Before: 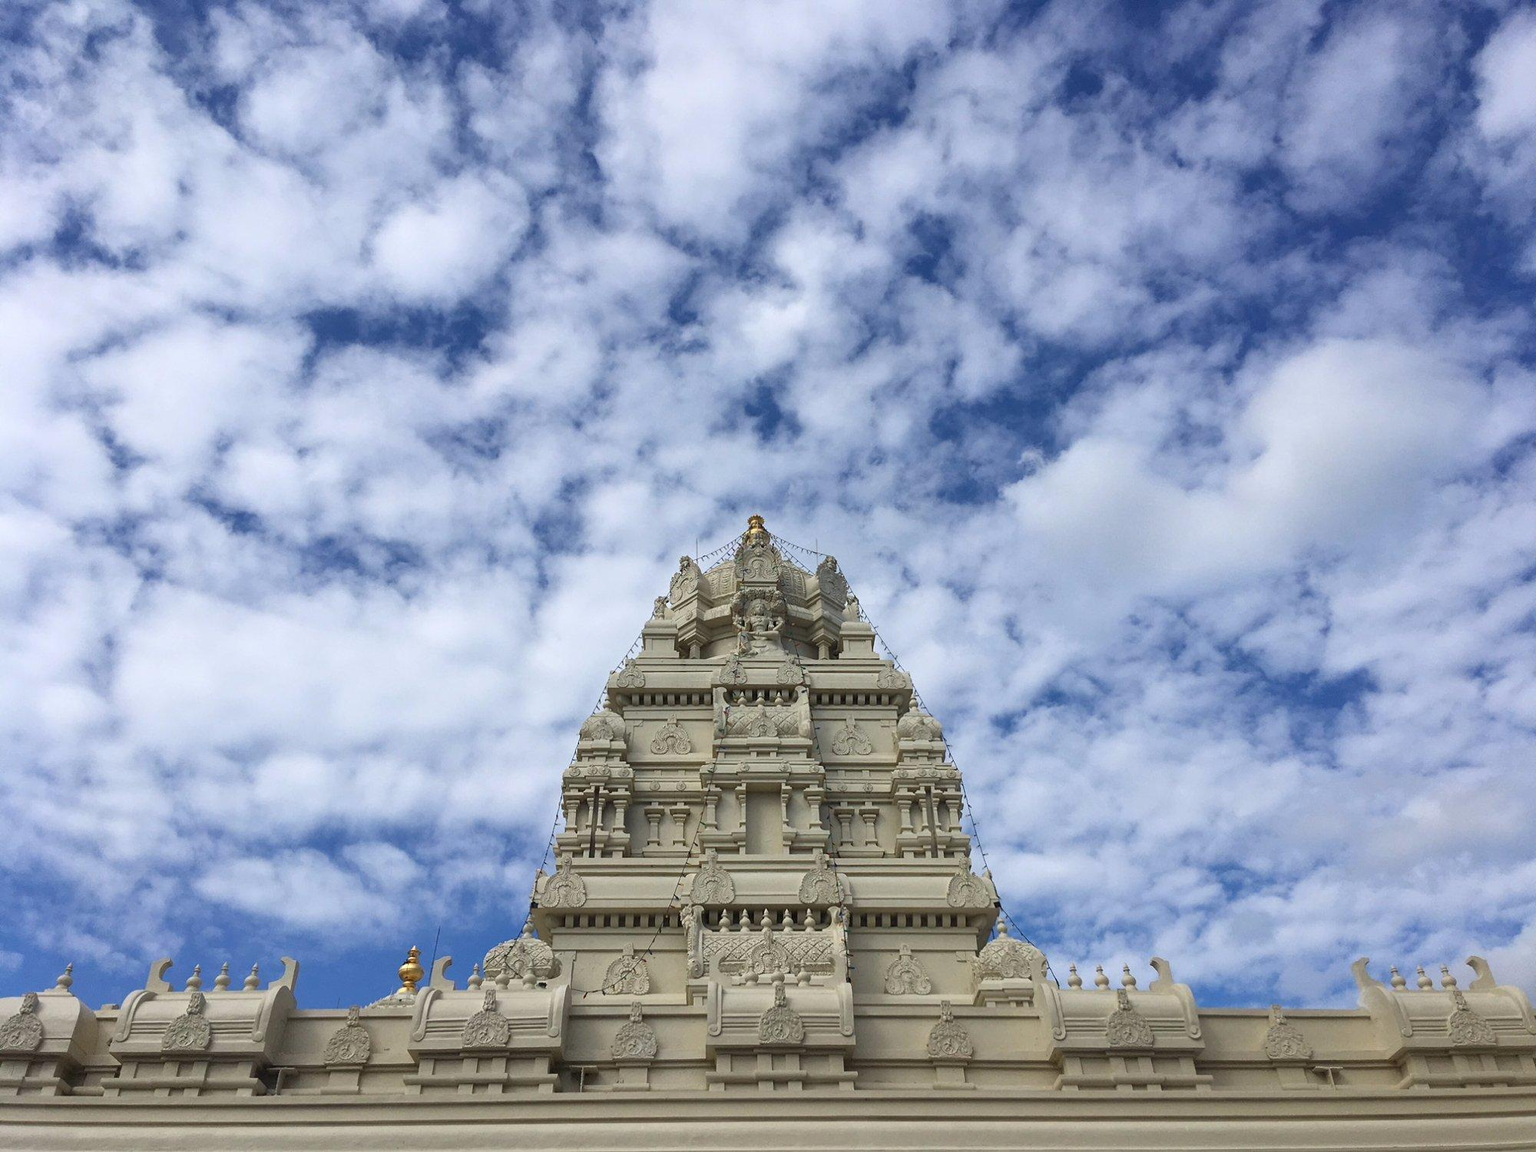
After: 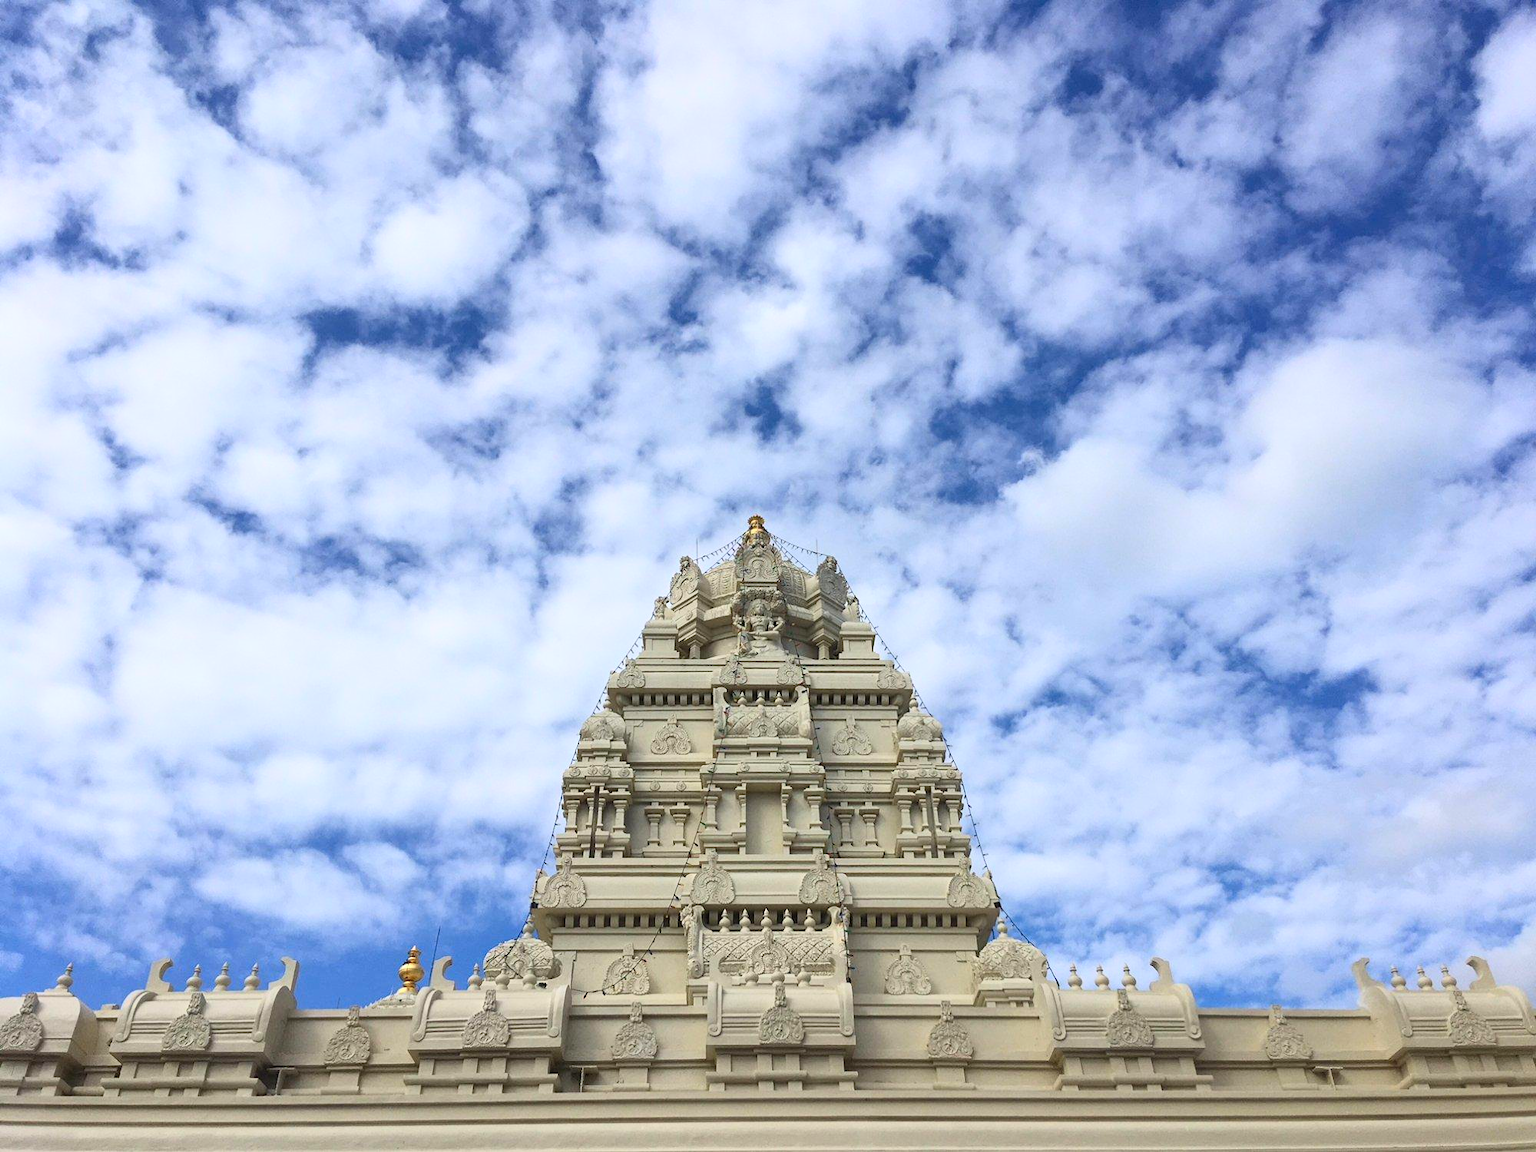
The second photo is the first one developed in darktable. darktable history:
white balance: emerald 1
contrast brightness saturation: contrast 0.2, brightness 0.16, saturation 0.22
